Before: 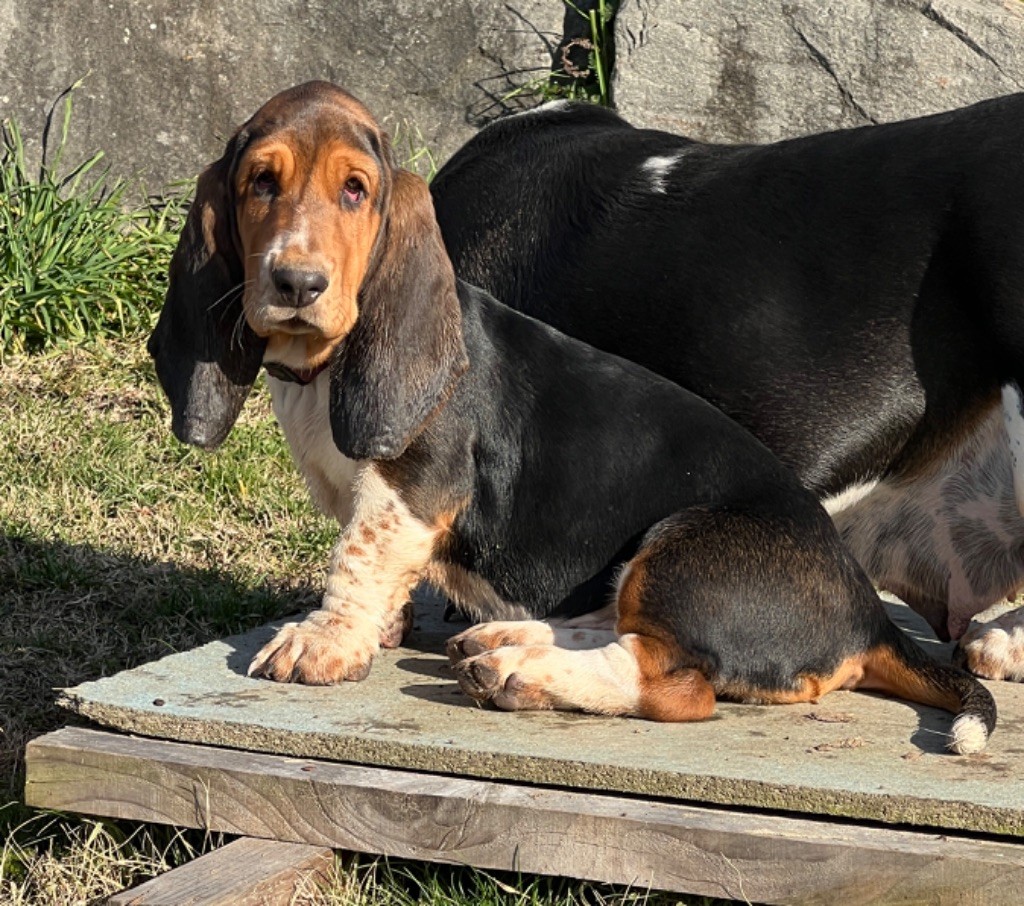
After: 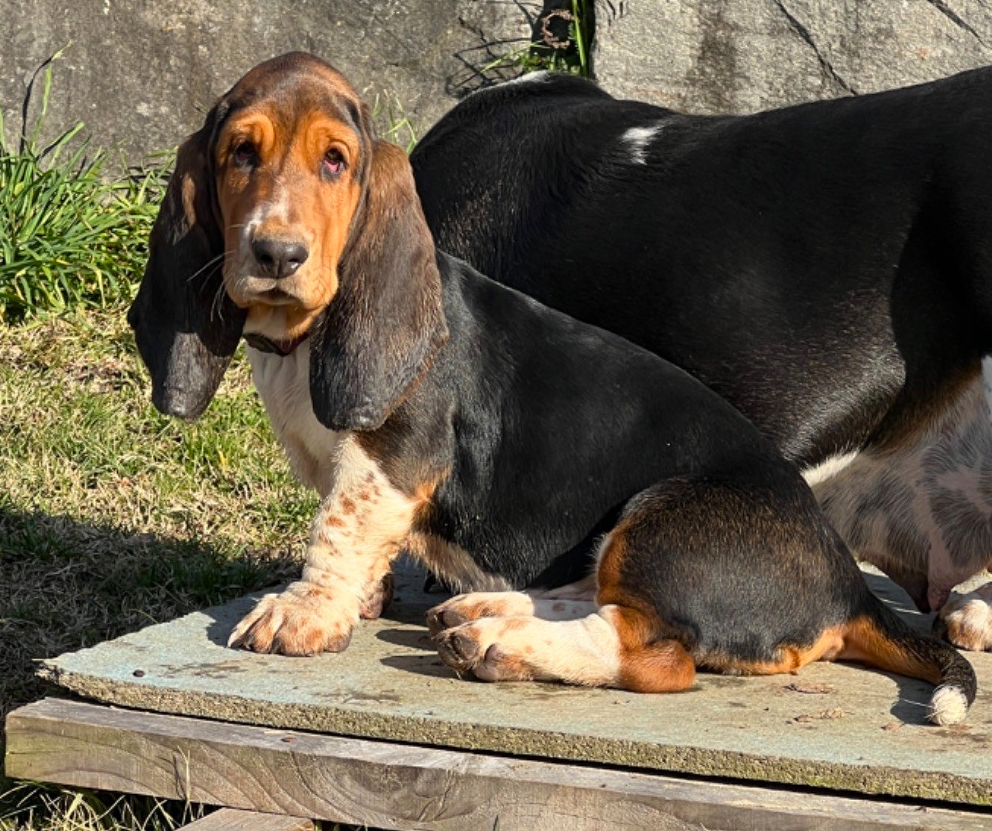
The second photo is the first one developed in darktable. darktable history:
crop: left 1.964%, top 3.251%, right 1.122%, bottom 4.933%
color balance: output saturation 110%
